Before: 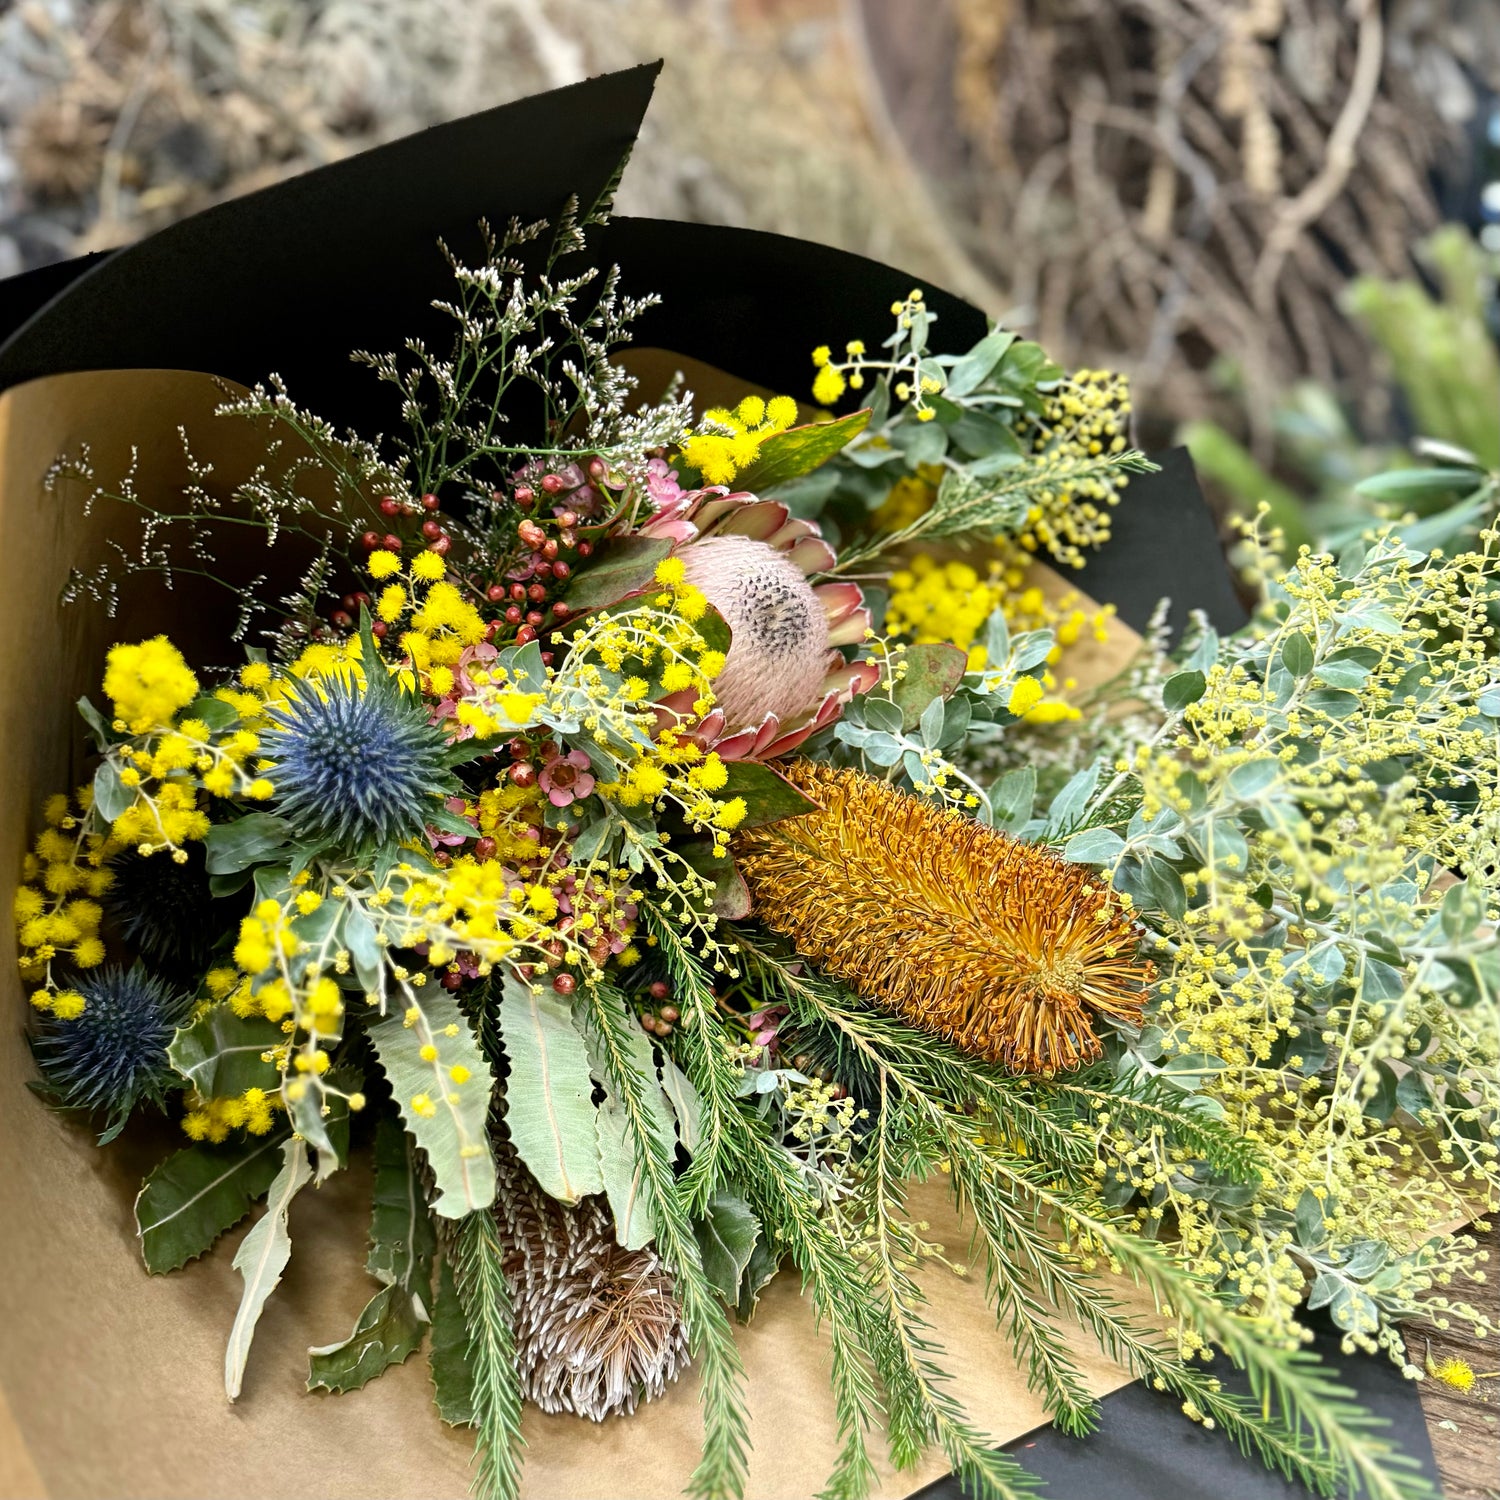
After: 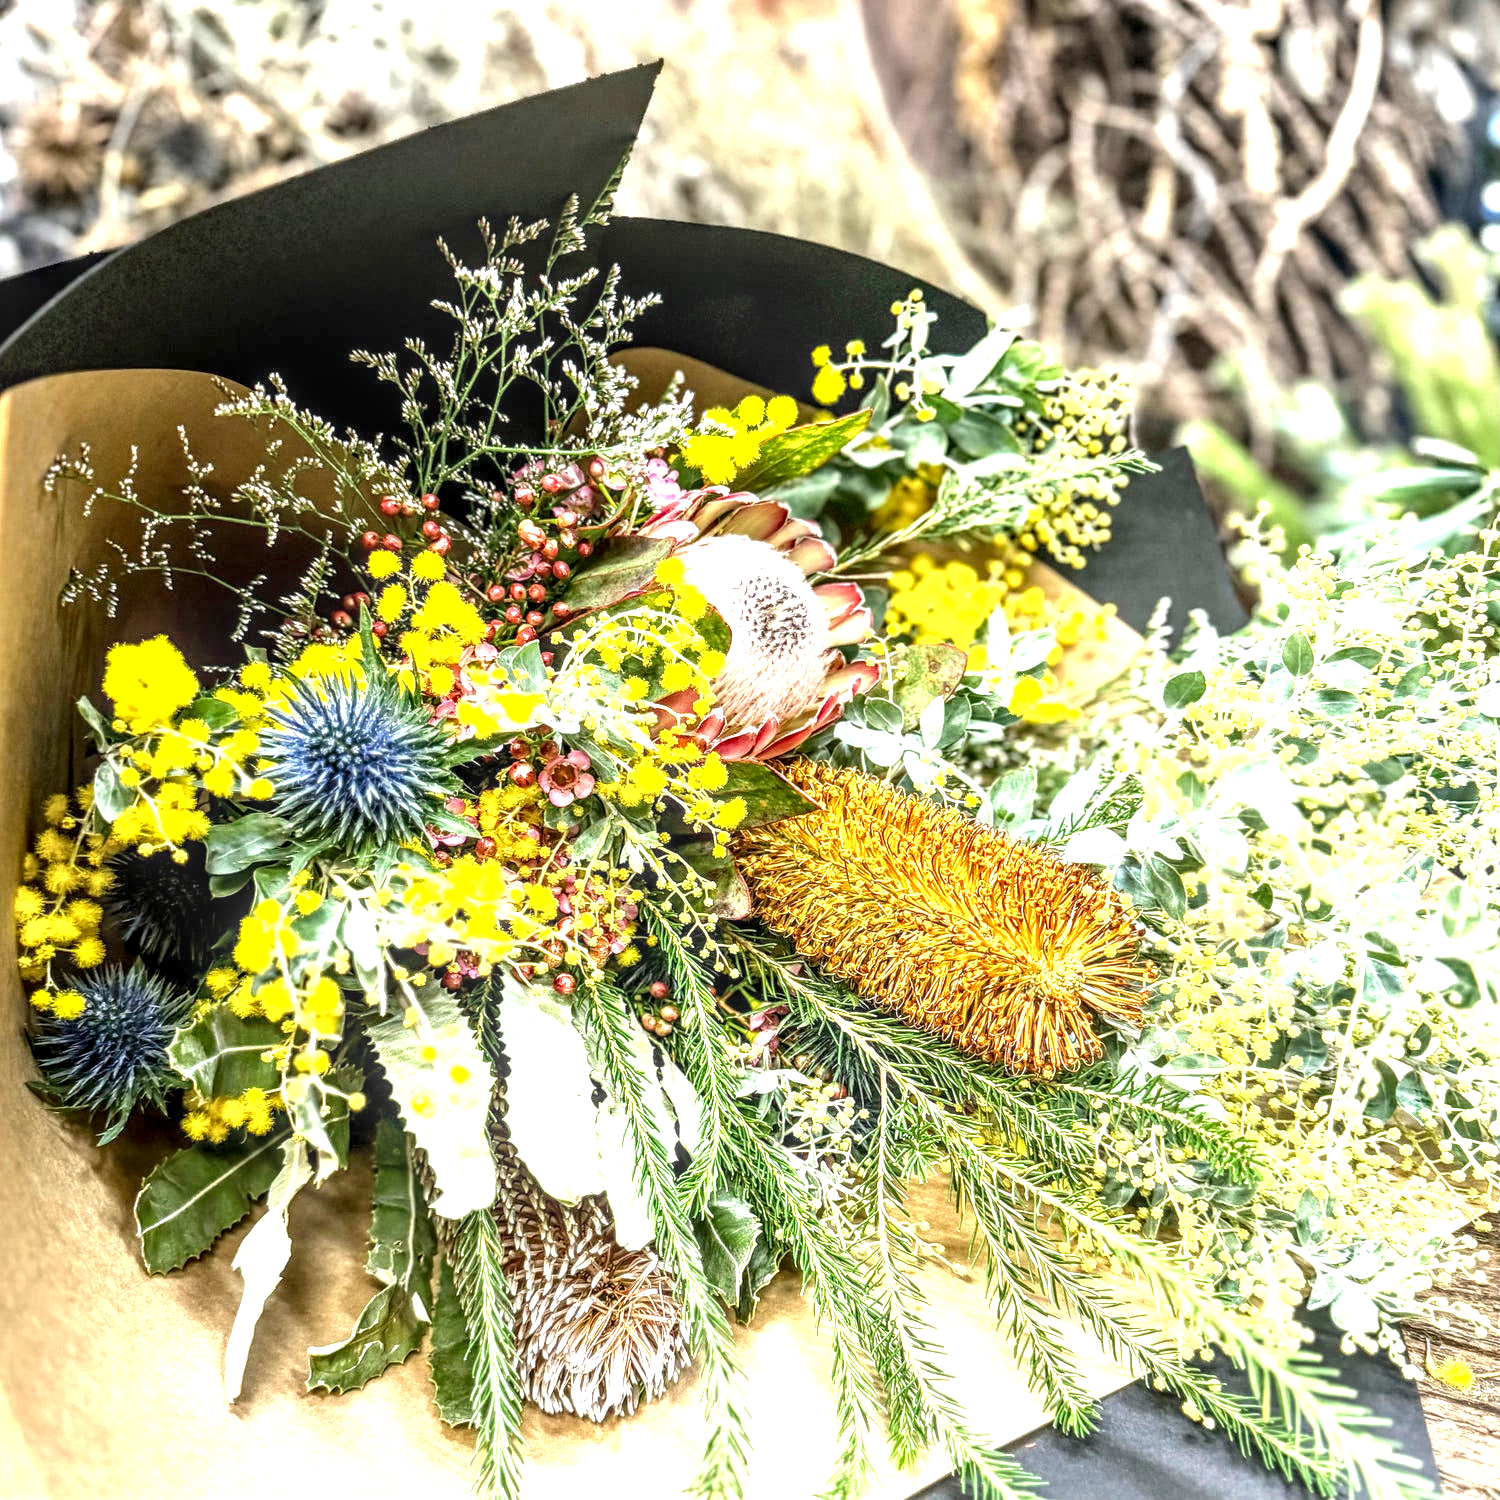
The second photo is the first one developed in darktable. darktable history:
exposure: black level correction 0, exposure 1.4 EV, compensate highlight preservation false
local contrast: highlights 0%, shadows 0%, detail 182%
